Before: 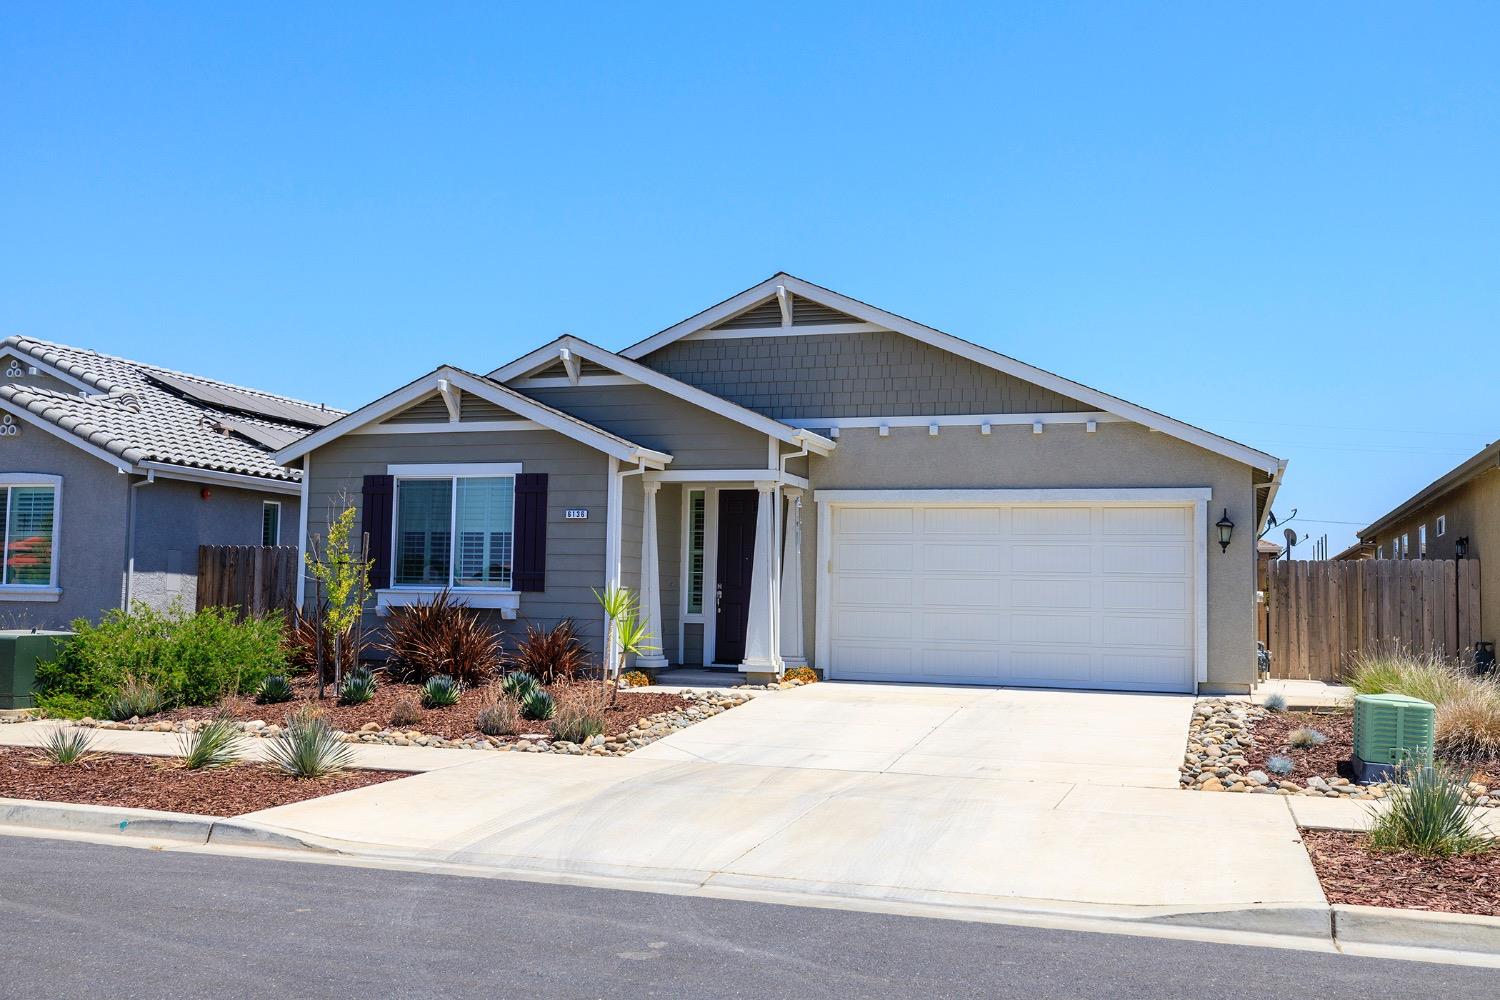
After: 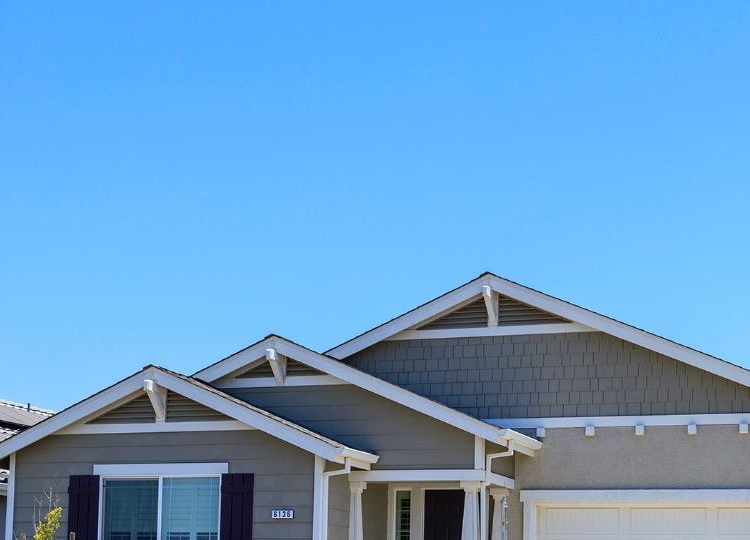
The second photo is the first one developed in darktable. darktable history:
crop: left 19.65%, right 30.285%, bottom 45.992%
